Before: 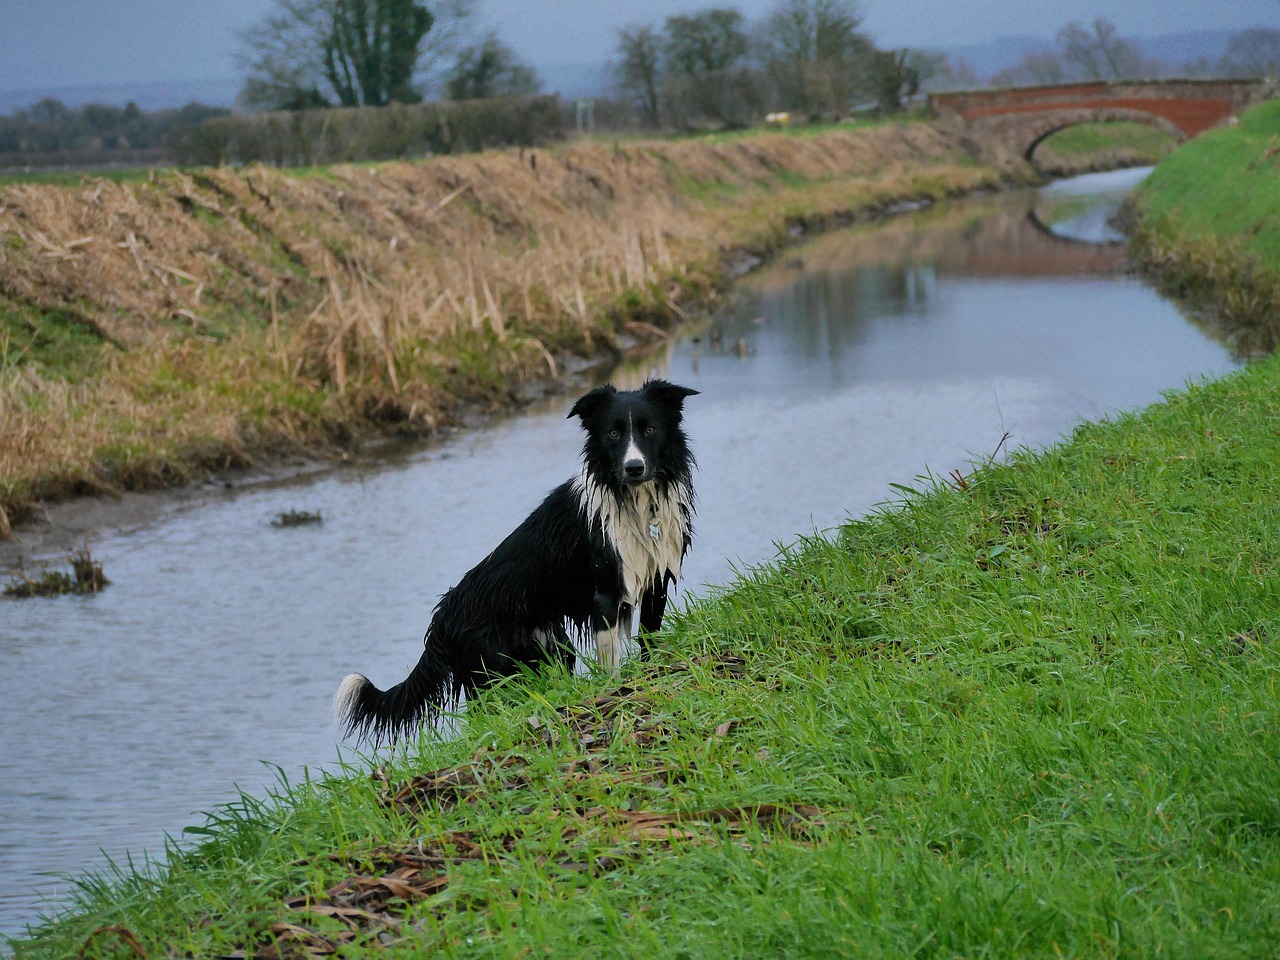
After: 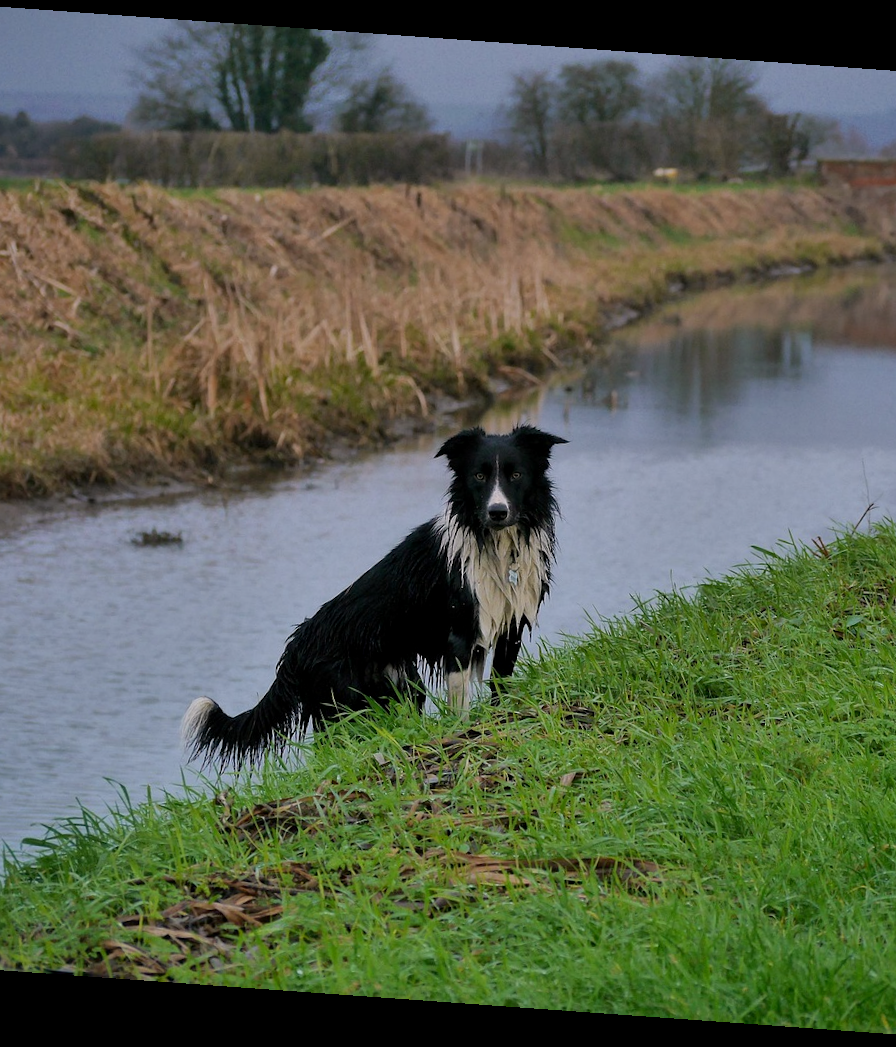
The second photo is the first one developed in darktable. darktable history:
rotate and perspective: rotation 4.1°, automatic cropping off
graduated density: density 0.38 EV, hardness 21%, rotation -6.11°, saturation 32%
crop and rotate: left 12.648%, right 20.685%
exposure: black level correction 0.001, exposure -0.2 EV, compensate highlight preservation false
